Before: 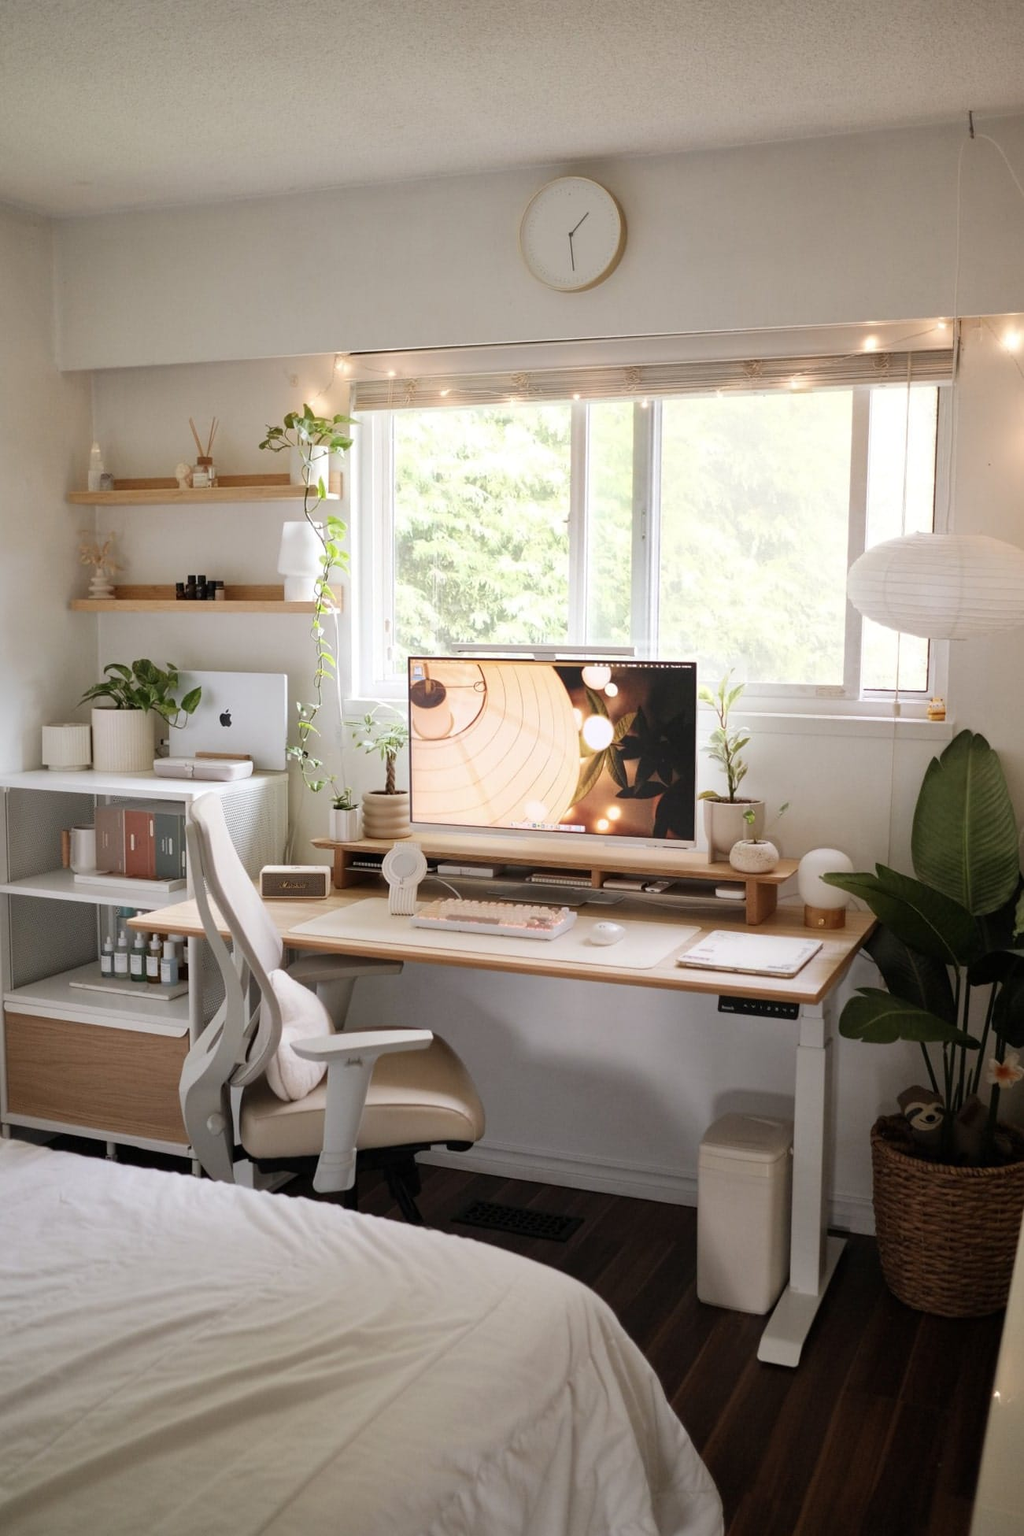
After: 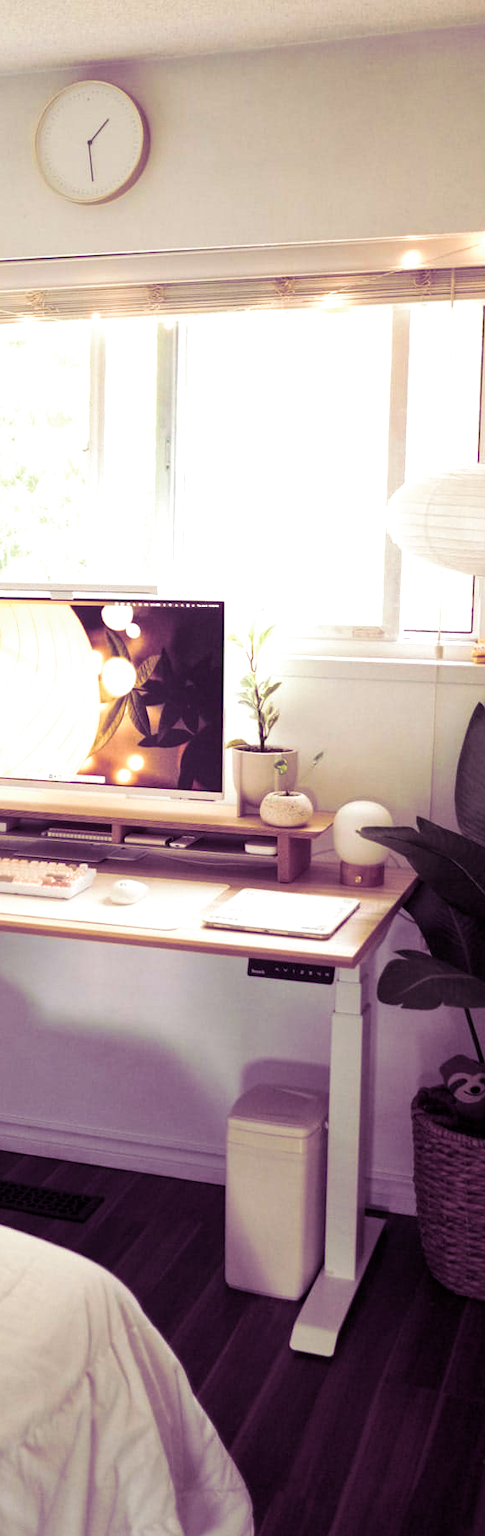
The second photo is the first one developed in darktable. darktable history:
crop: left 47.628%, top 6.643%, right 7.874%
local contrast: highlights 100%, shadows 100%, detail 120%, midtone range 0.2
split-toning: shadows › hue 277.2°, shadows › saturation 0.74
velvia: on, module defaults
exposure: exposure 0.669 EV, compensate highlight preservation false
